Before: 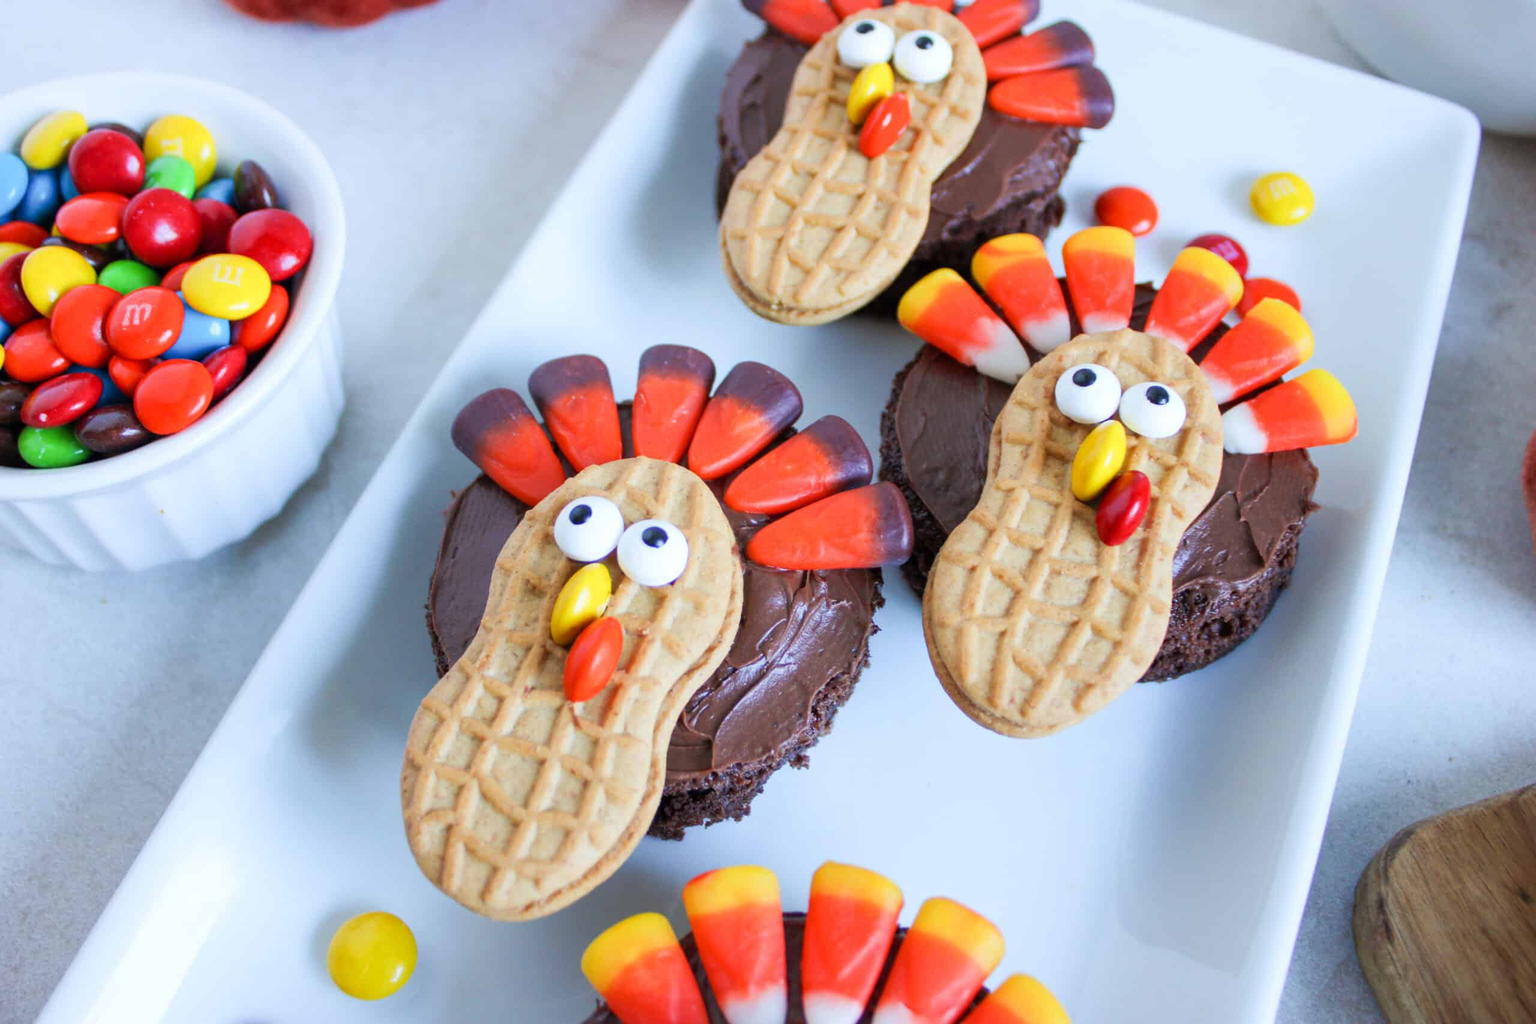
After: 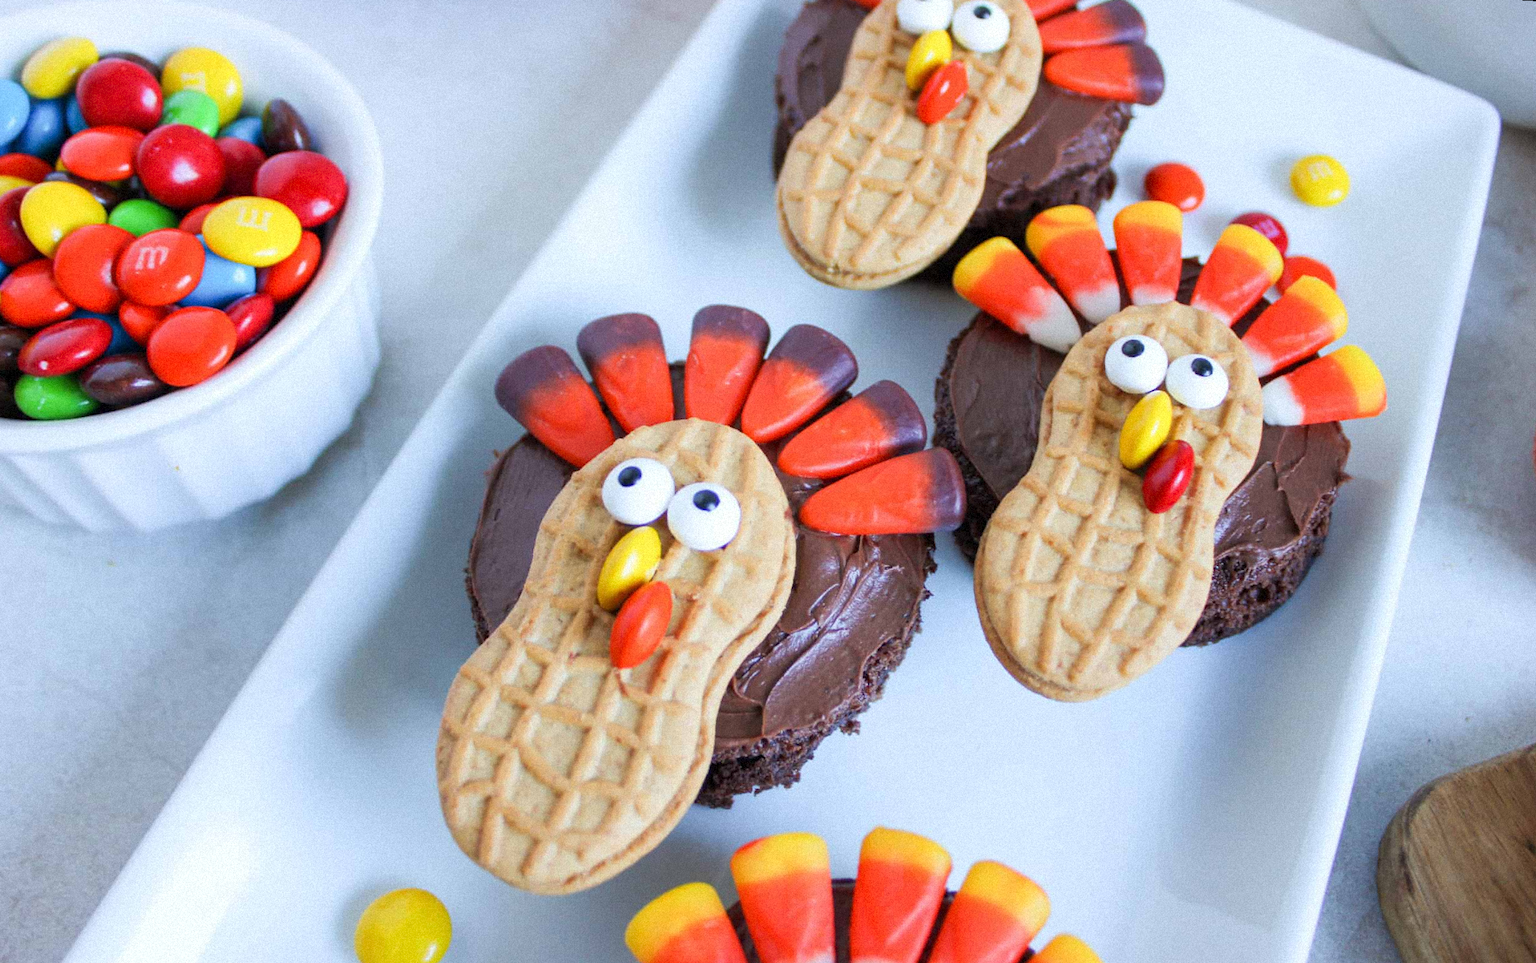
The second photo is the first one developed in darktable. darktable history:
grain: mid-tones bias 0%
rotate and perspective: rotation 0.679°, lens shift (horizontal) 0.136, crop left 0.009, crop right 0.991, crop top 0.078, crop bottom 0.95
